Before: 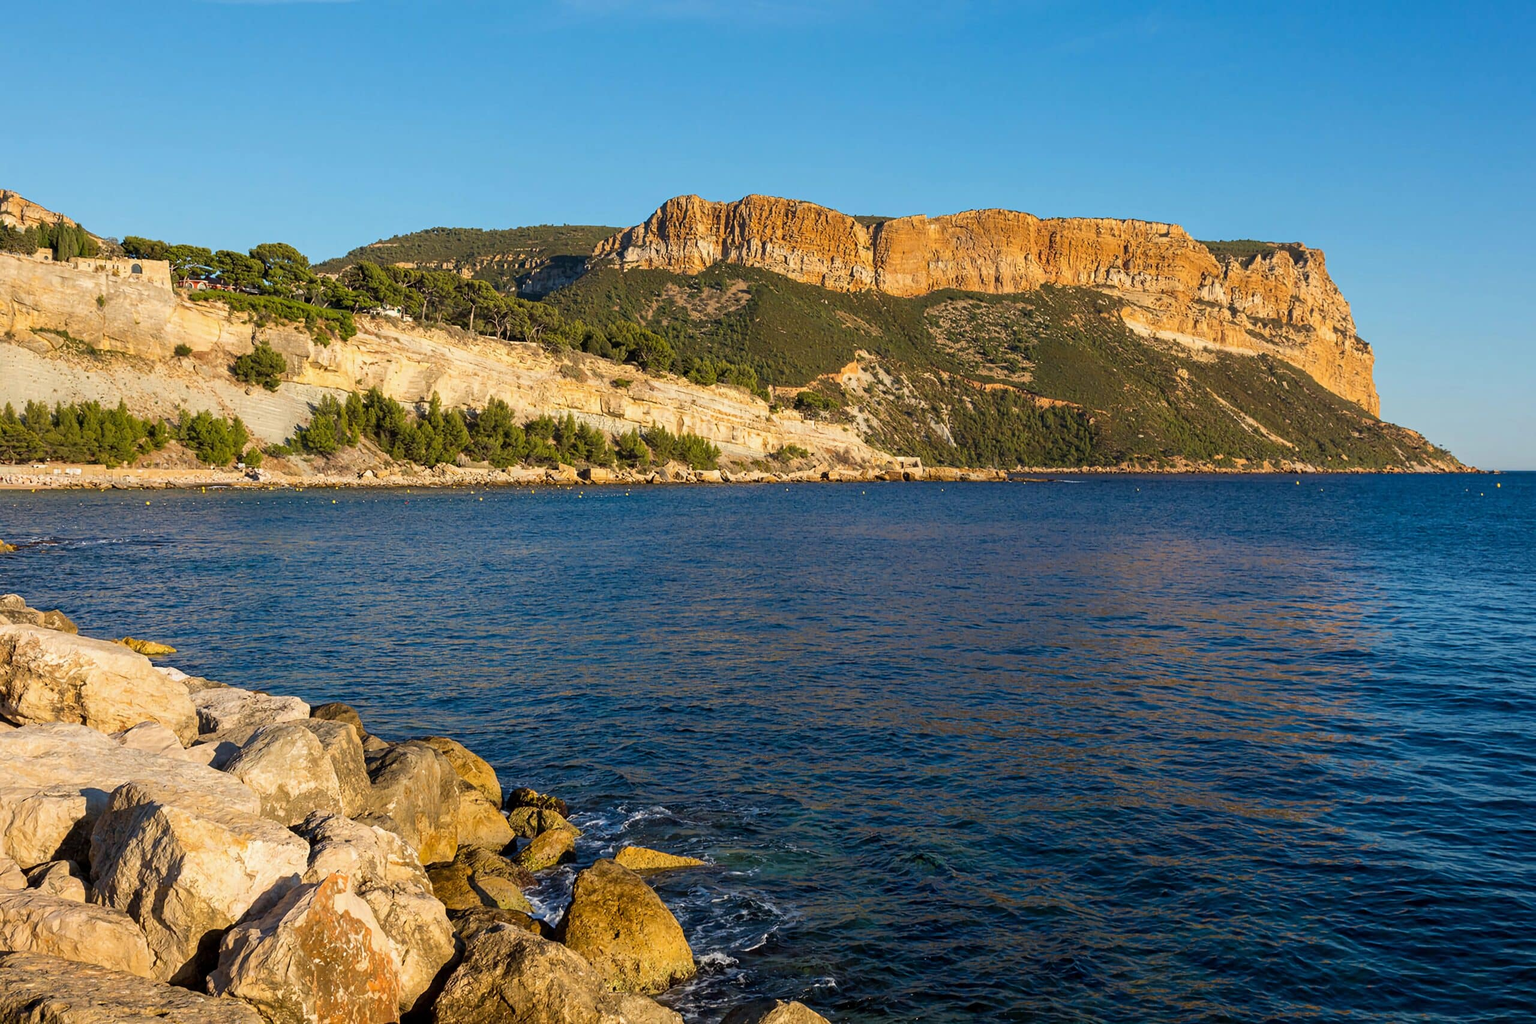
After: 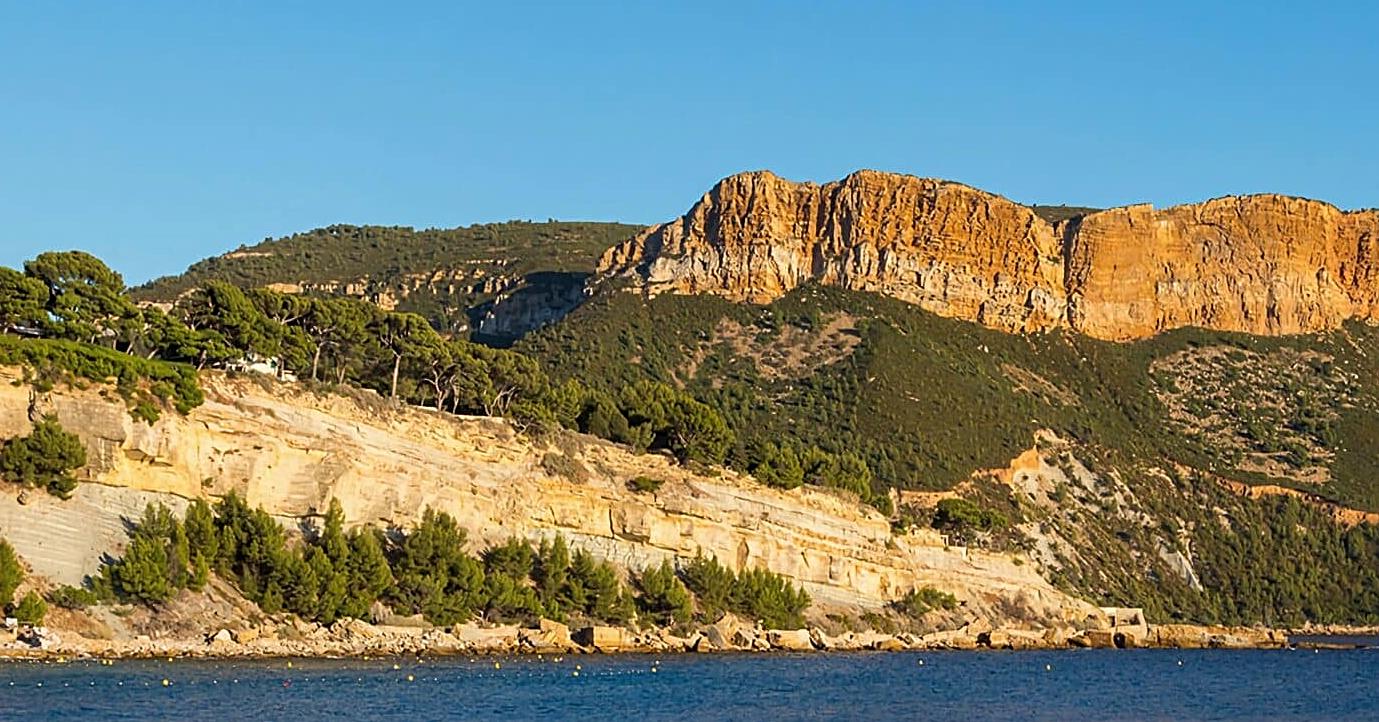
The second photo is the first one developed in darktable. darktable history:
tone equalizer: on, module defaults
sharpen: on, module defaults
crop: left 15.306%, top 9.065%, right 30.789%, bottom 48.638%
